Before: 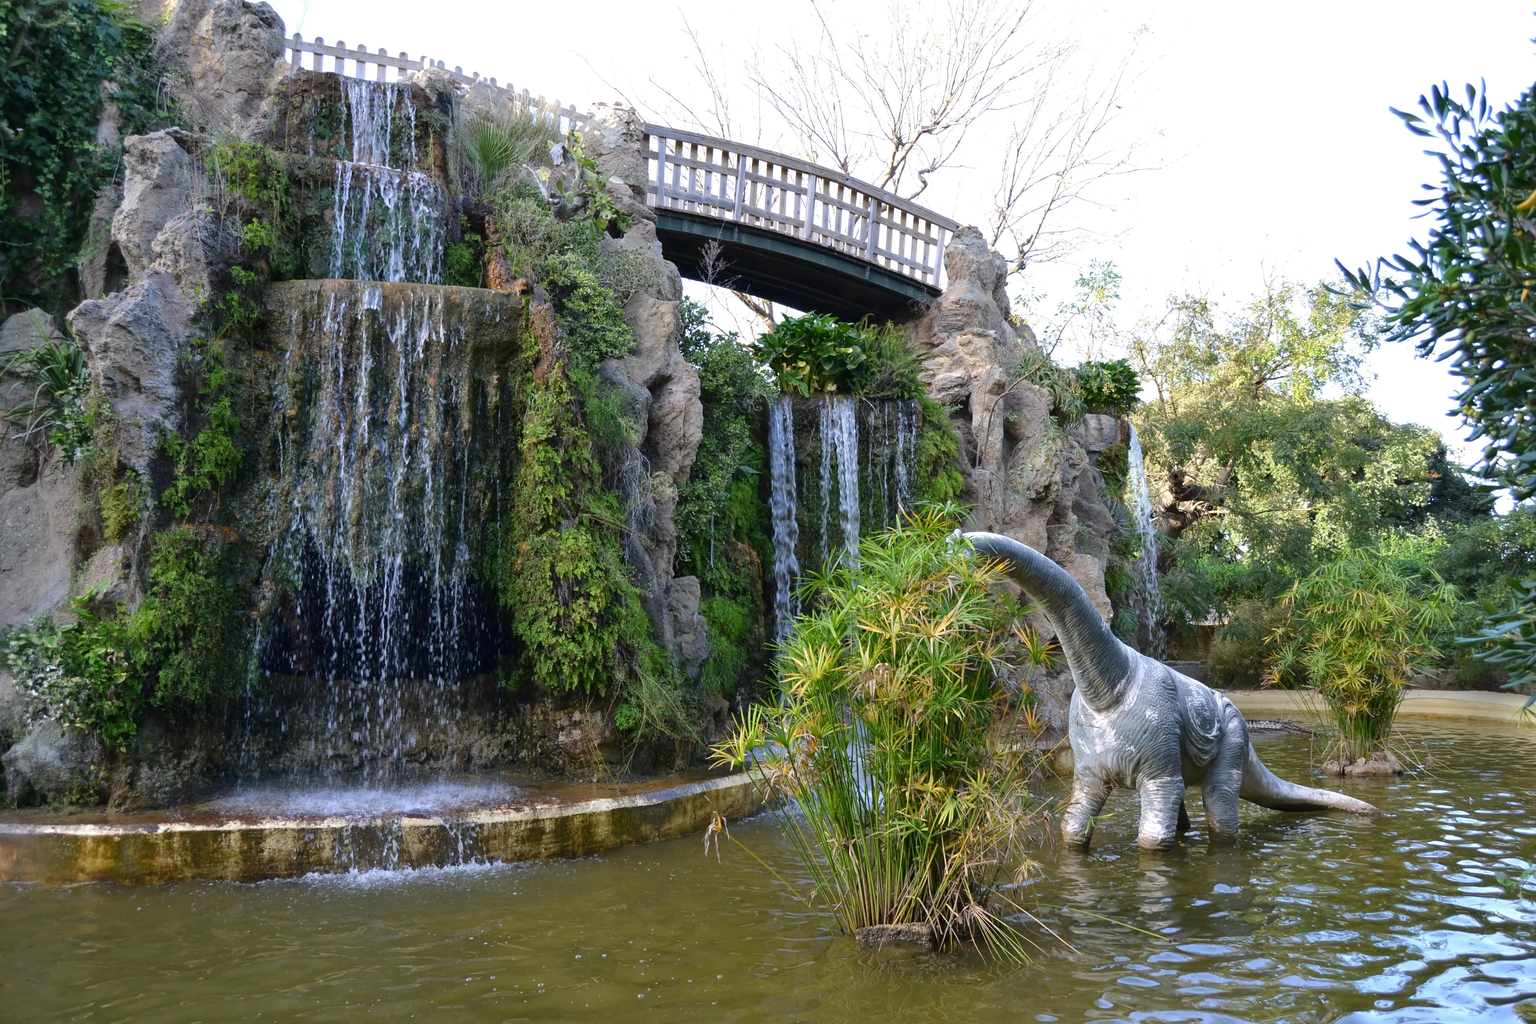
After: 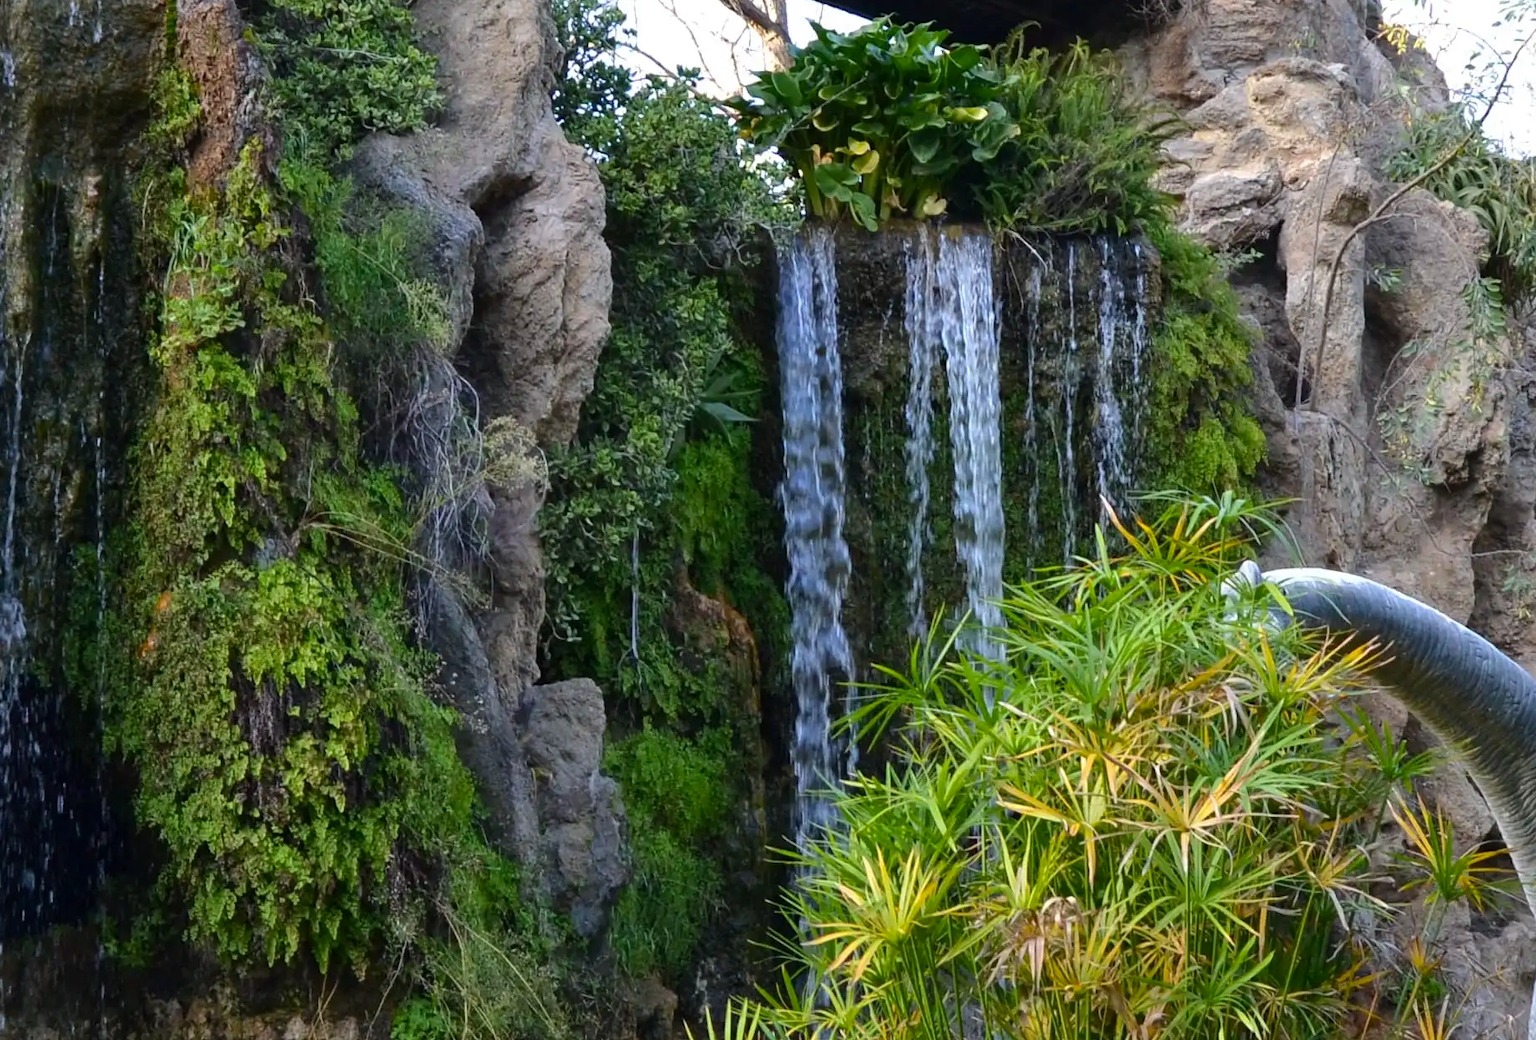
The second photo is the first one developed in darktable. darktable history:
crop: left 29.866%, top 29.808%, right 30.193%, bottom 29.592%
color balance rgb: shadows lift › luminance -20.307%, power › hue 72.6°, perceptual saturation grading › global saturation 11.89%, global vibrance 14.645%
